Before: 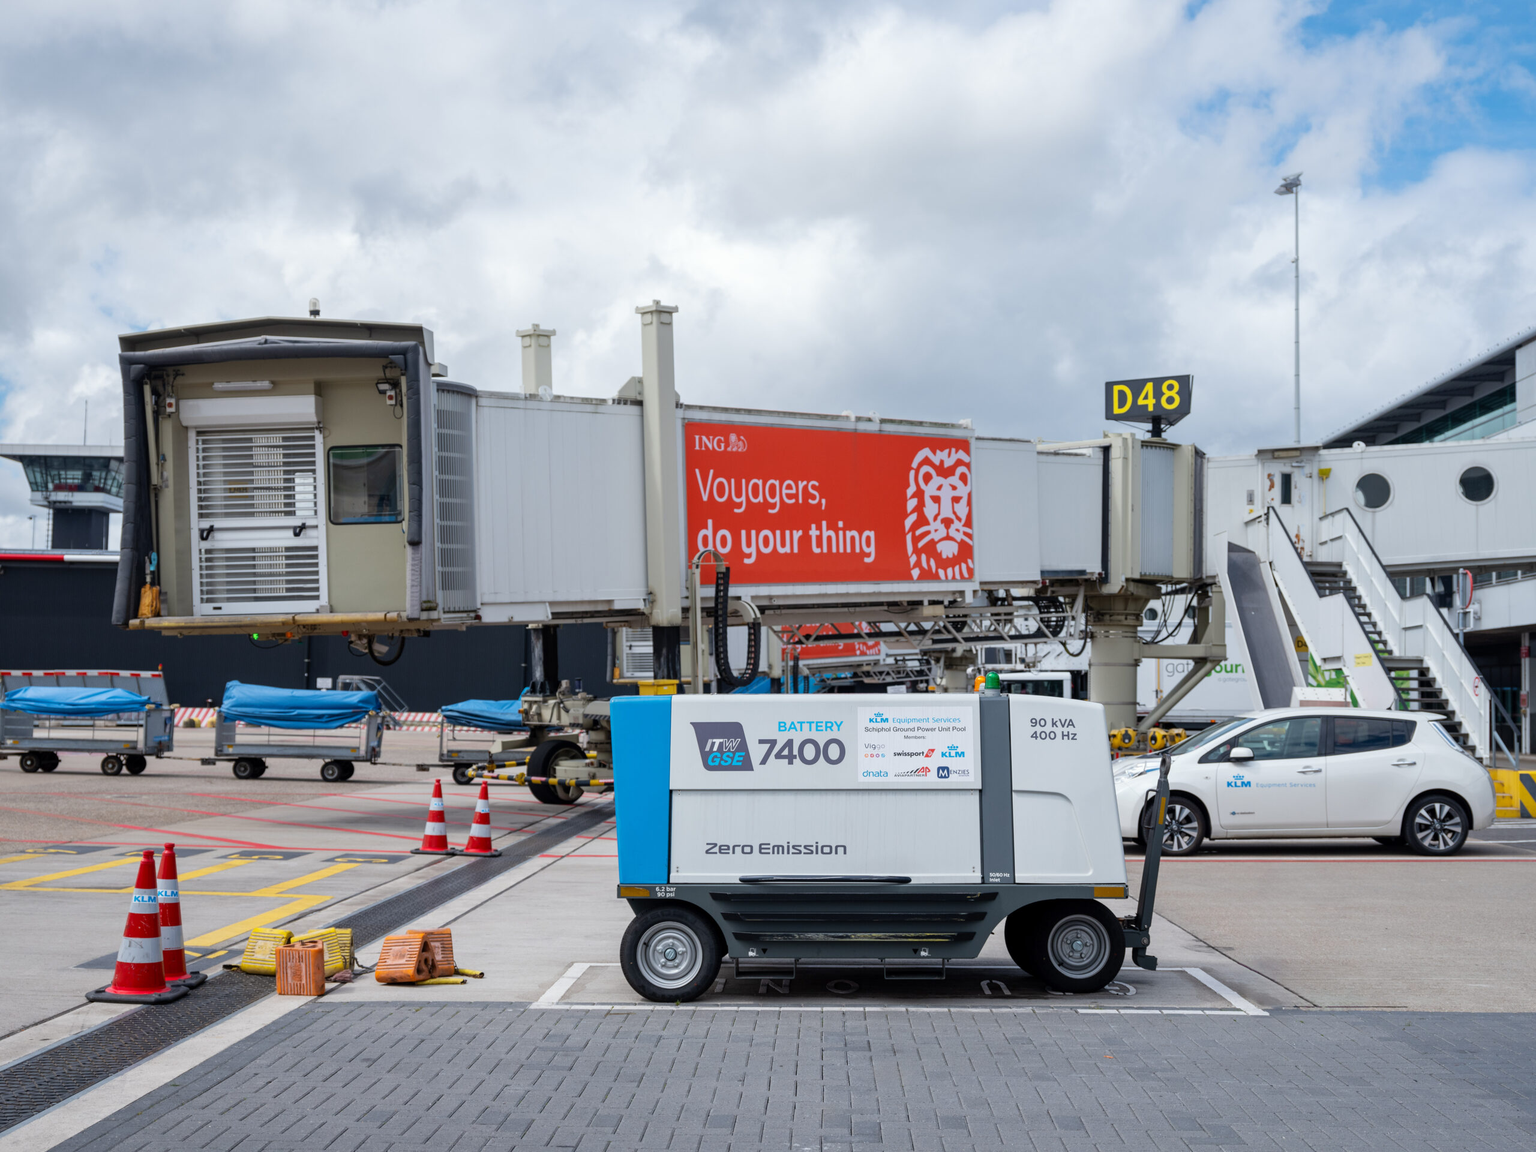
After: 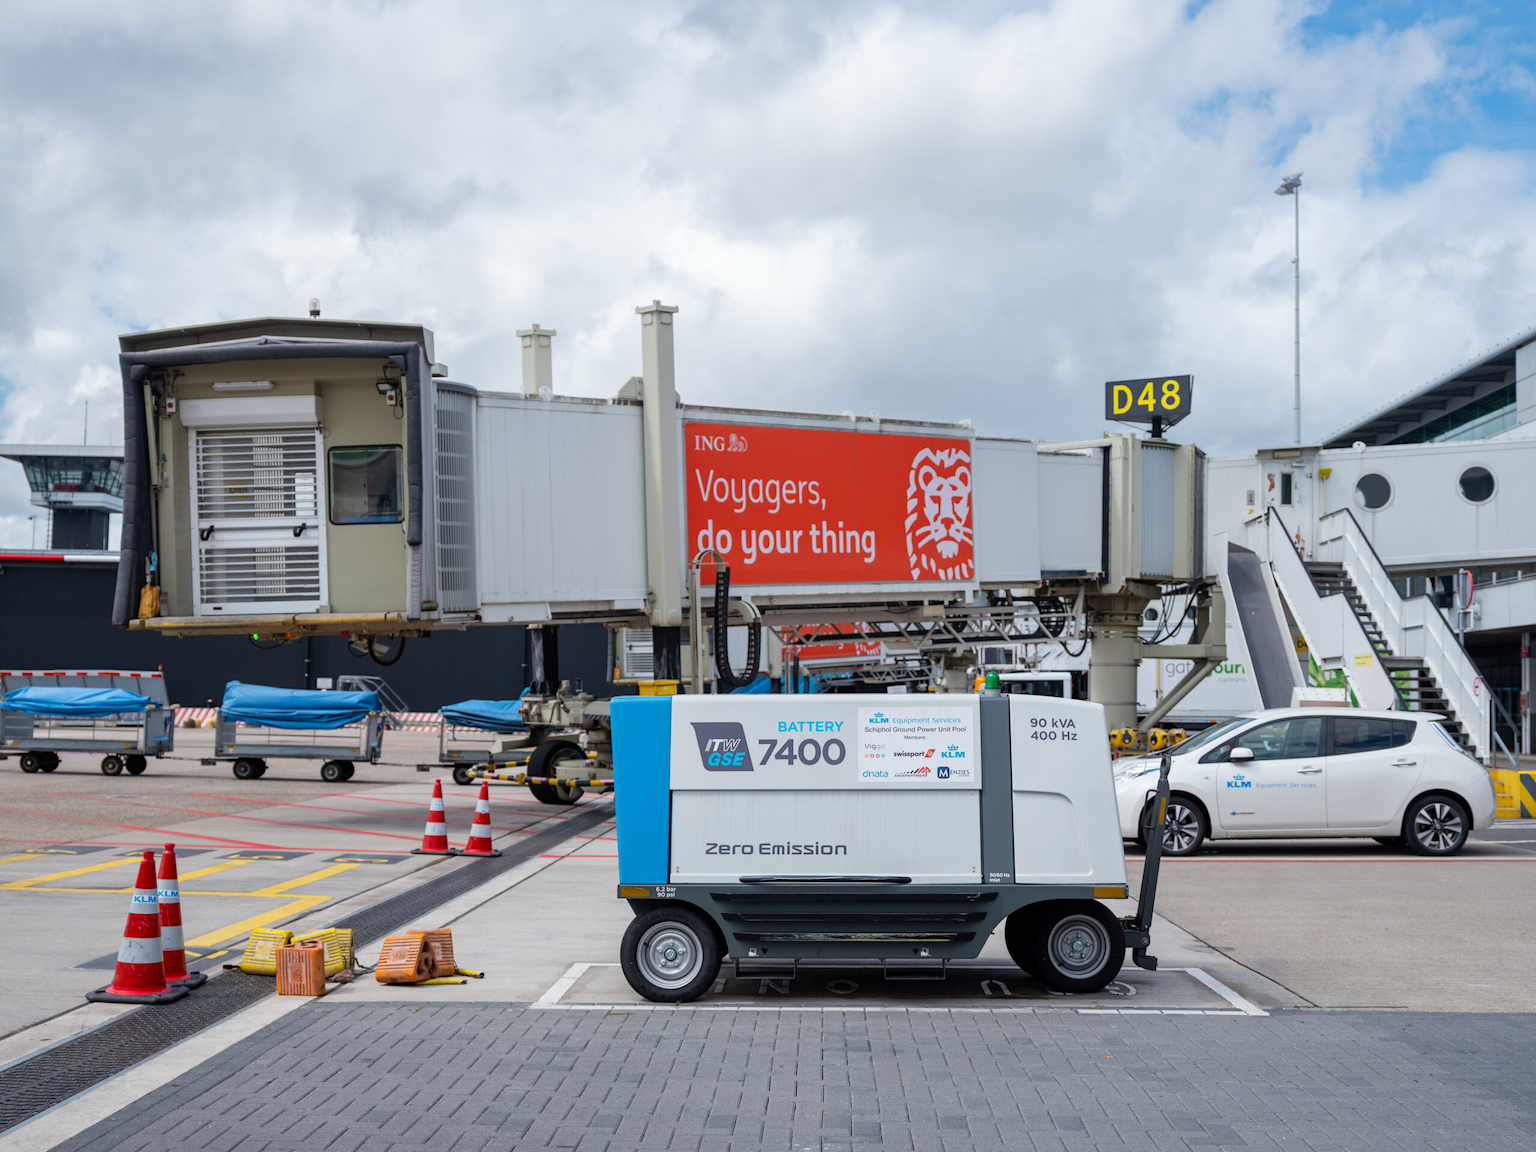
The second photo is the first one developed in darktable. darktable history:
color correction: highlights a* -0.141, highlights b* 0.123
